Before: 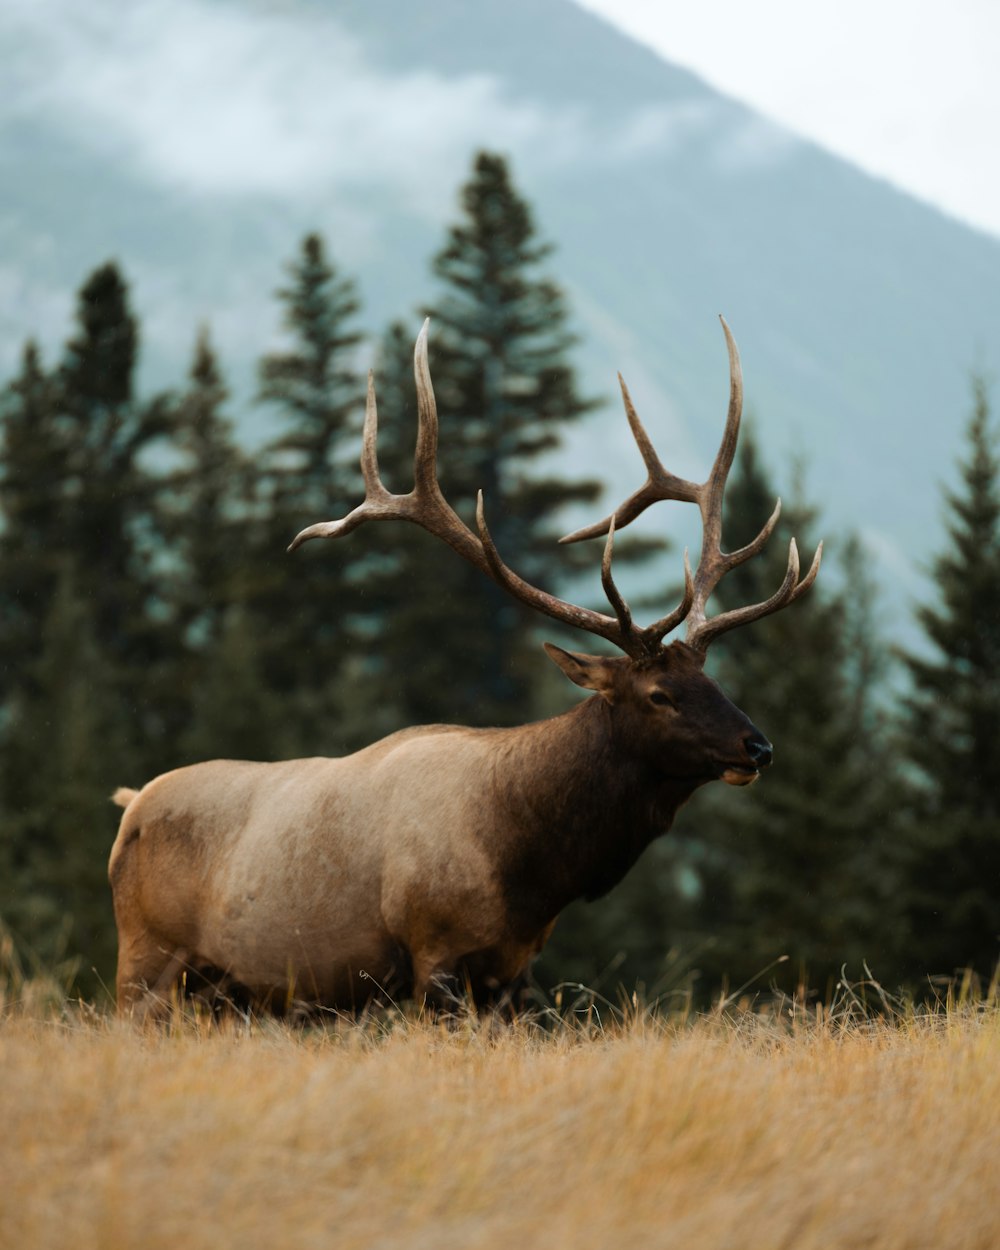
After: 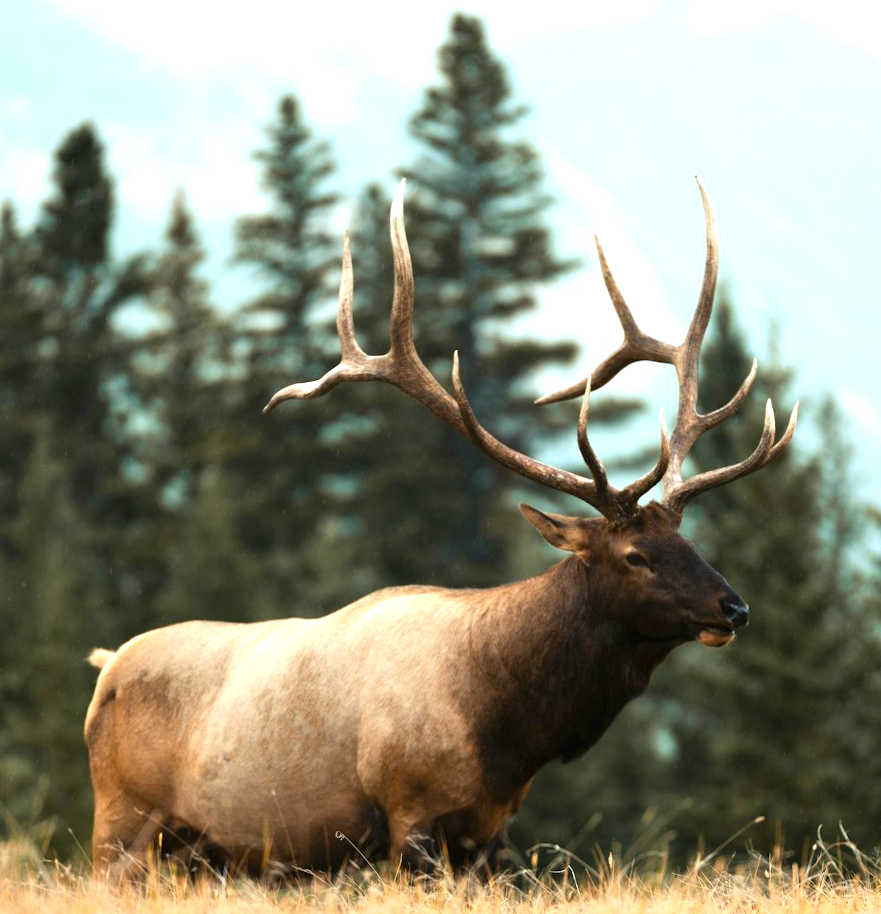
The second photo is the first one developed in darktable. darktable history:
crop and rotate: left 2.444%, top 11.157%, right 9.432%, bottom 15.683%
exposure: exposure 1.254 EV, compensate exposure bias true, compensate highlight preservation false
